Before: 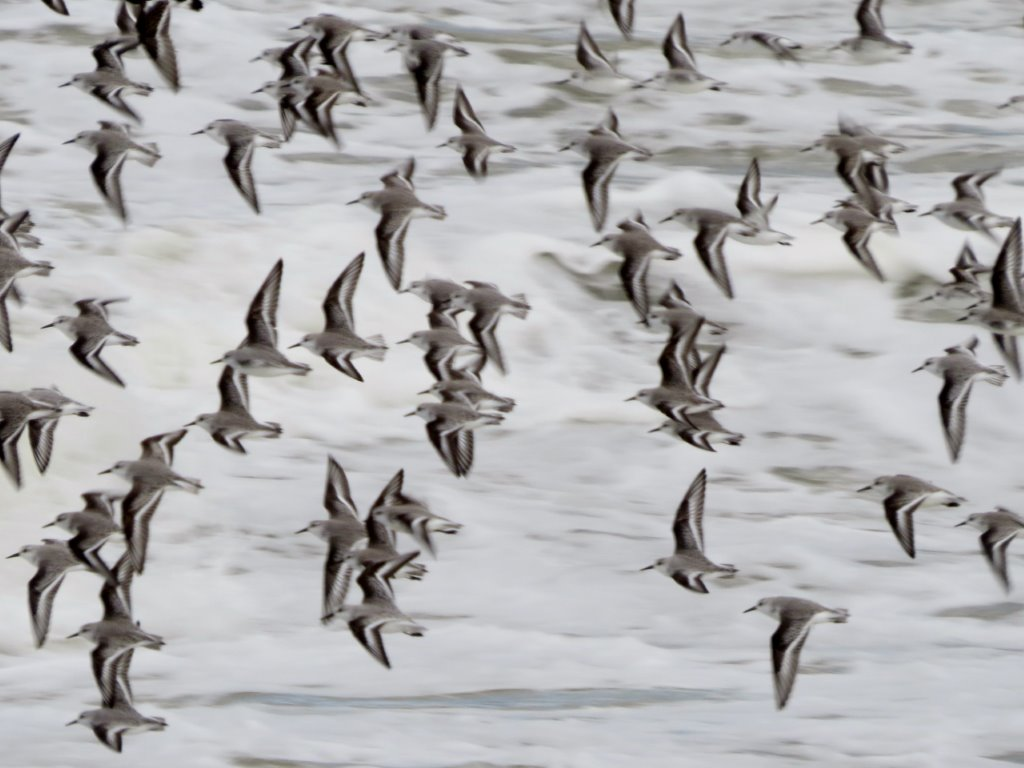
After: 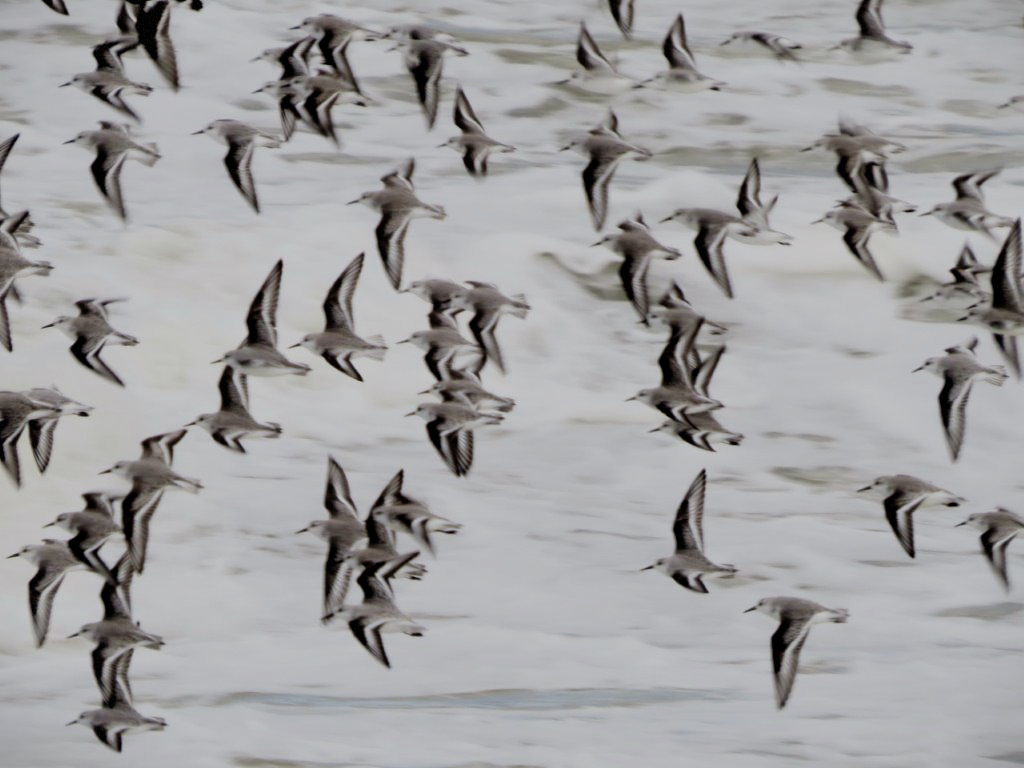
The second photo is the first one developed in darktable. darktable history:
filmic rgb: black relative exposure -9.22 EV, white relative exposure 6.77 EV, hardness 3.07, contrast 1.05
vignetting: fall-off start 100%, fall-off radius 71%, brightness -0.434, saturation -0.2, width/height ratio 1.178, dithering 8-bit output, unbound false
